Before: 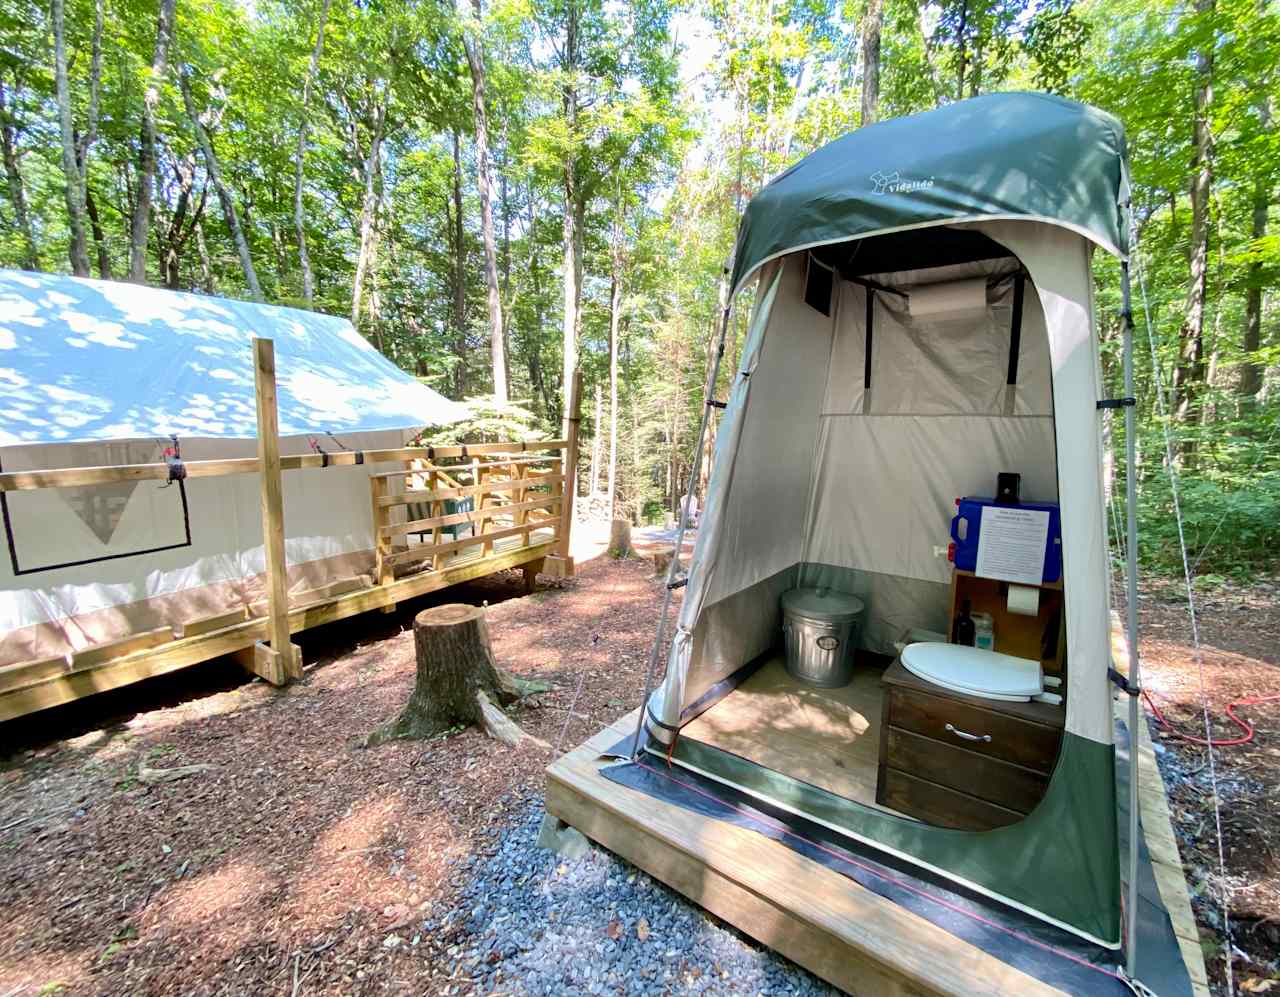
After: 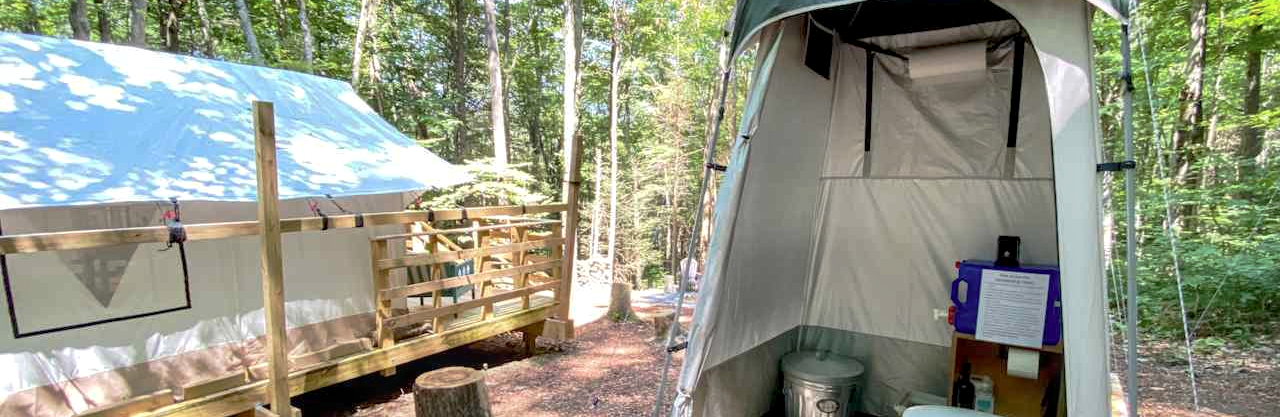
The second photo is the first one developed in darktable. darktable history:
crop and rotate: top 23.84%, bottom 34.294%
tone curve: curves: ch0 [(0, 0) (0.003, 0.005) (0.011, 0.016) (0.025, 0.036) (0.044, 0.071) (0.069, 0.112) (0.1, 0.149) (0.136, 0.187) (0.177, 0.228) (0.224, 0.272) (0.277, 0.32) (0.335, 0.374) (0.399, 0.429) (0.468, 0.479) (0.543, 0.538) (0.623, 0.609) (0.709, 0.697) (0.801, 0.789) (0.898, 0.876) (1, 1)], preserve colors none
local contrast: on, module defaults
